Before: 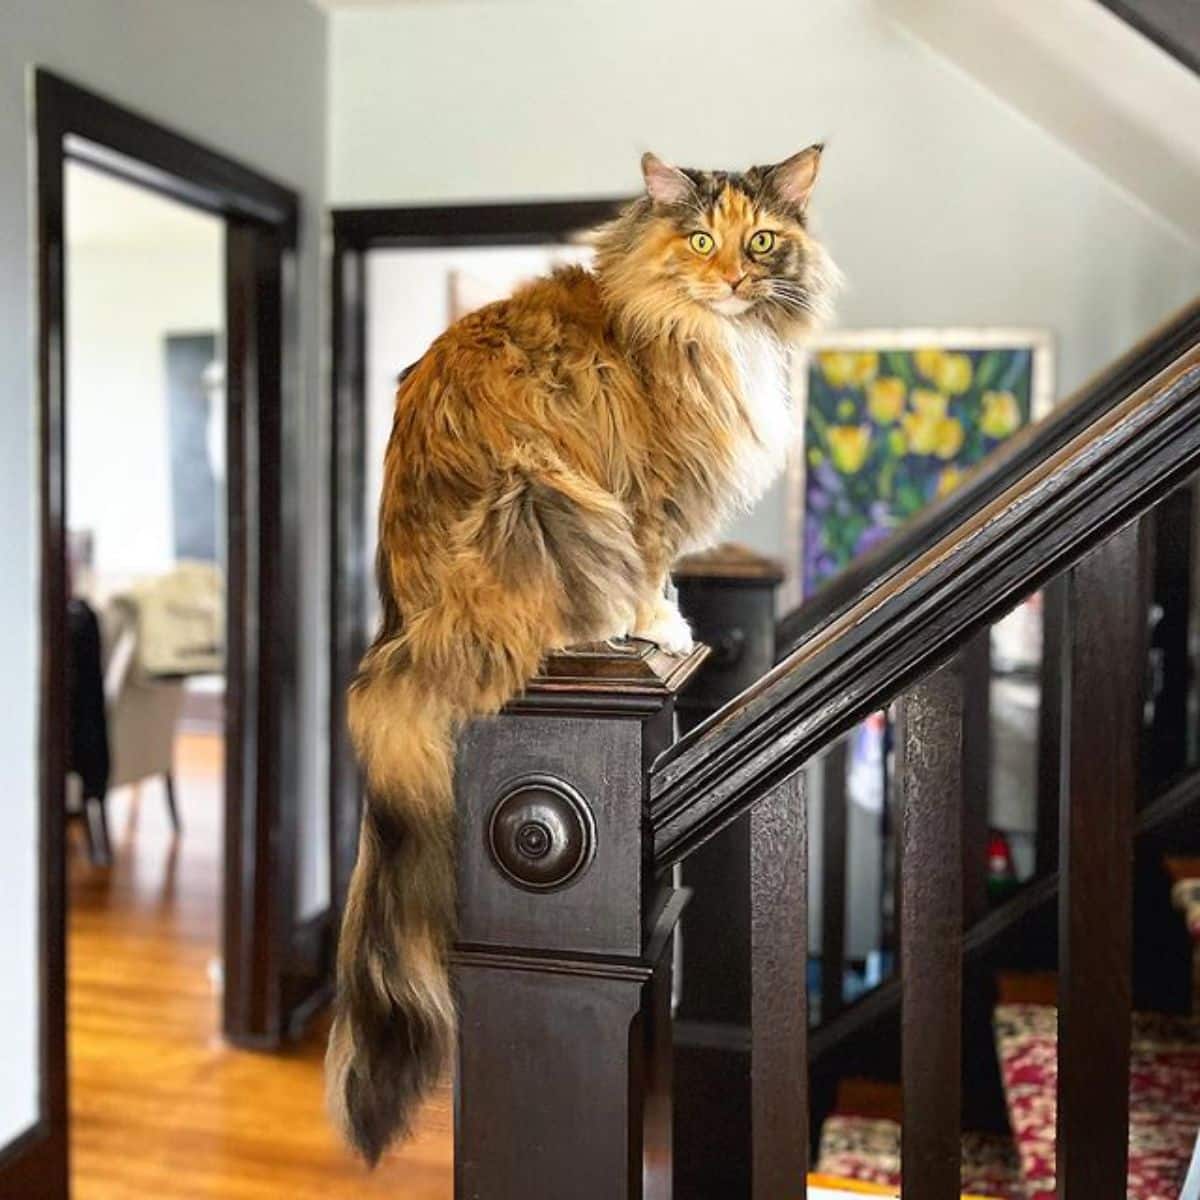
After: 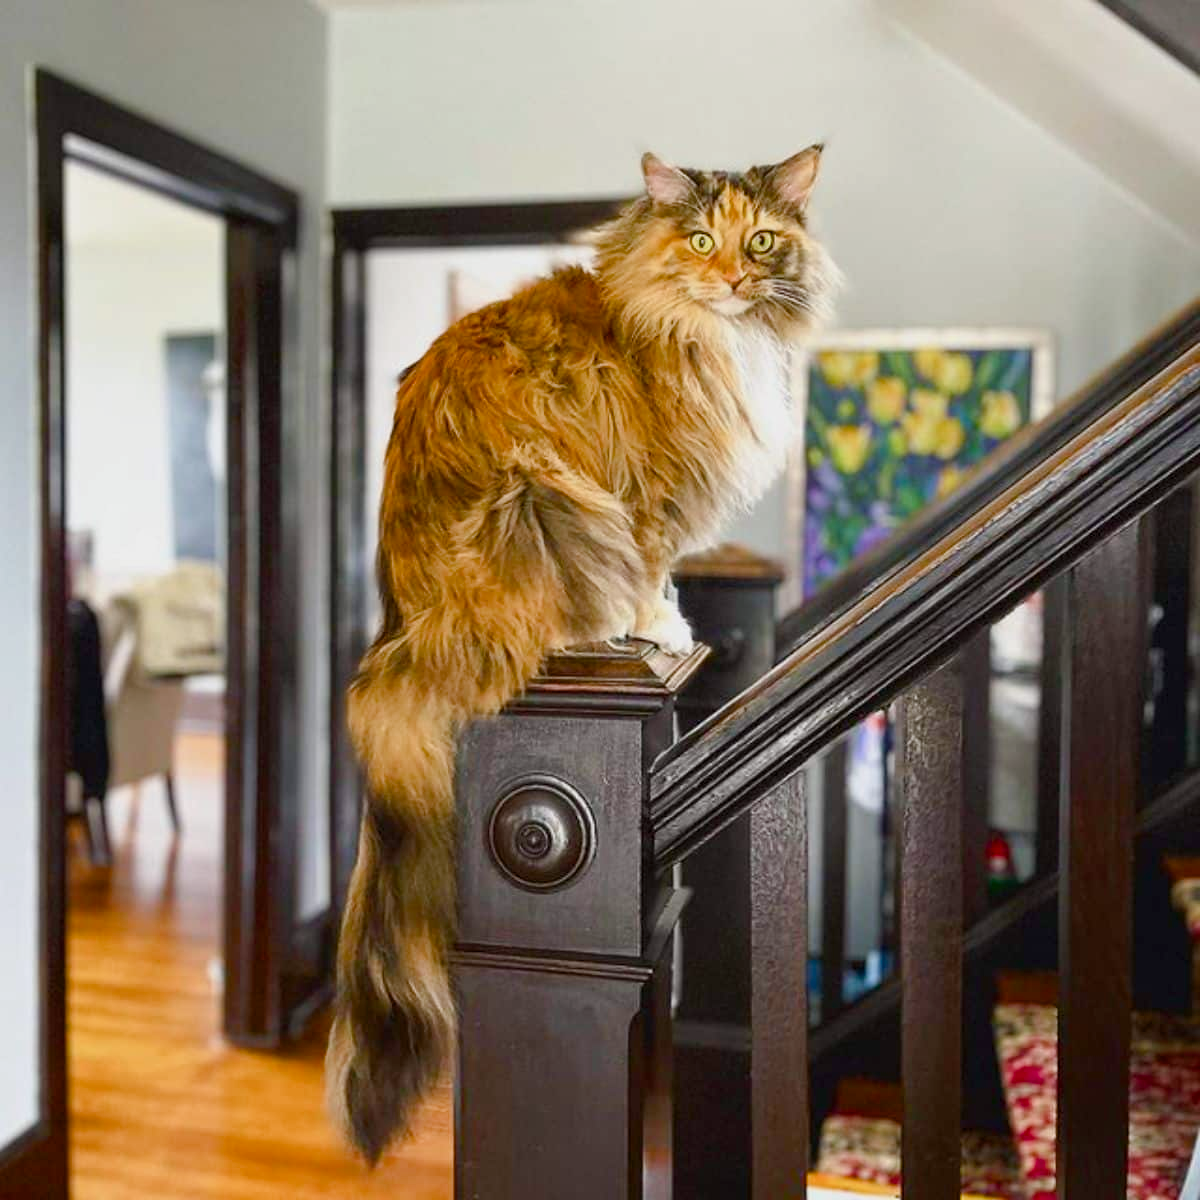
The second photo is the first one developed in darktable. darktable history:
color balance rgb: perceptual saturation grading › global saturation 0.716%, perceptual saturation grading › highlights -17.117%, perceptual saturation grading › mid-tones 33.84%, perceptual saturation grading › shadows 50.34%, contrast -9.669%
